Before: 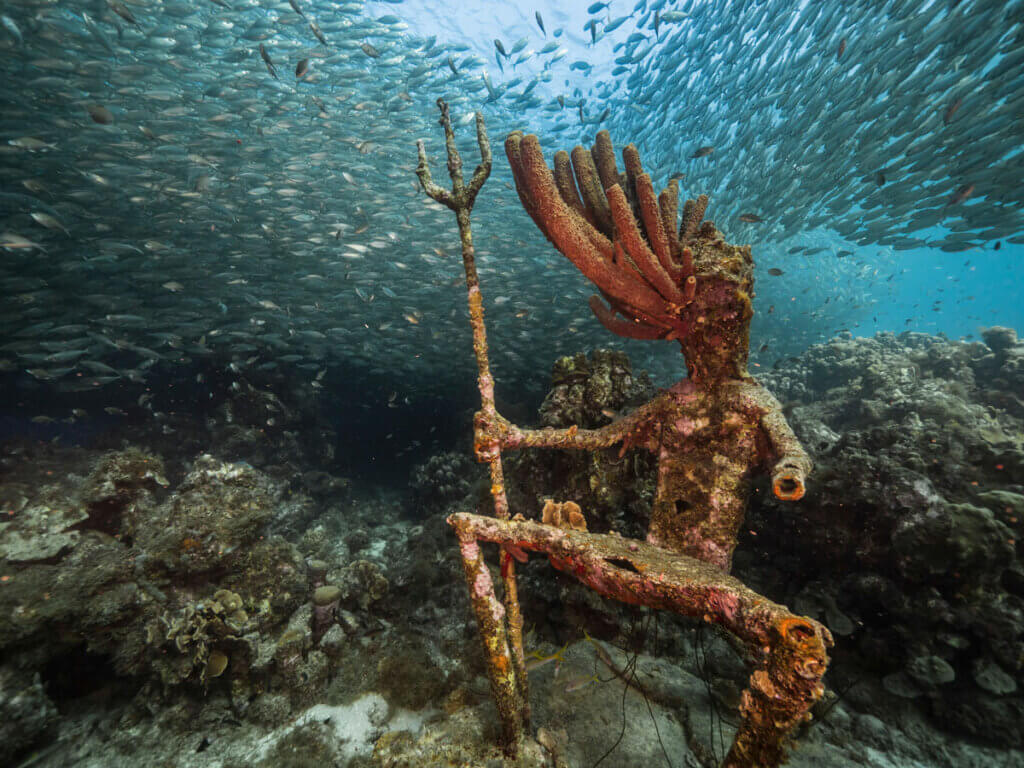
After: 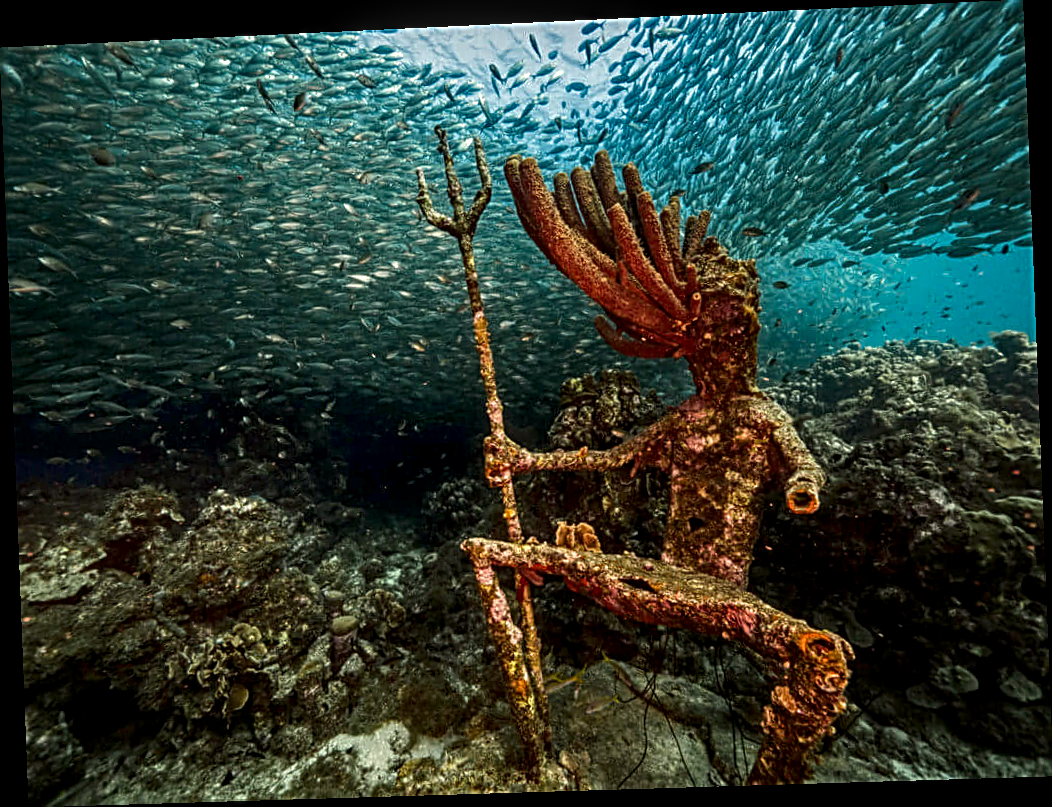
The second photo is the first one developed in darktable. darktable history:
haze removal: compatibility mode true, adaptive false
rotate and perspective: rotation -2.22°, lens shift (horizontal) -0.022, automatic cropping off
contrast brightness saturation: contrast 0.07, brightness -0.14, saturation 0.11
sharpen: radius 3.025, amount 0.757
local contrast: highlights 61%, detail 143%, midtone range 0.428
white balance: red 1.045, blue 0.932
